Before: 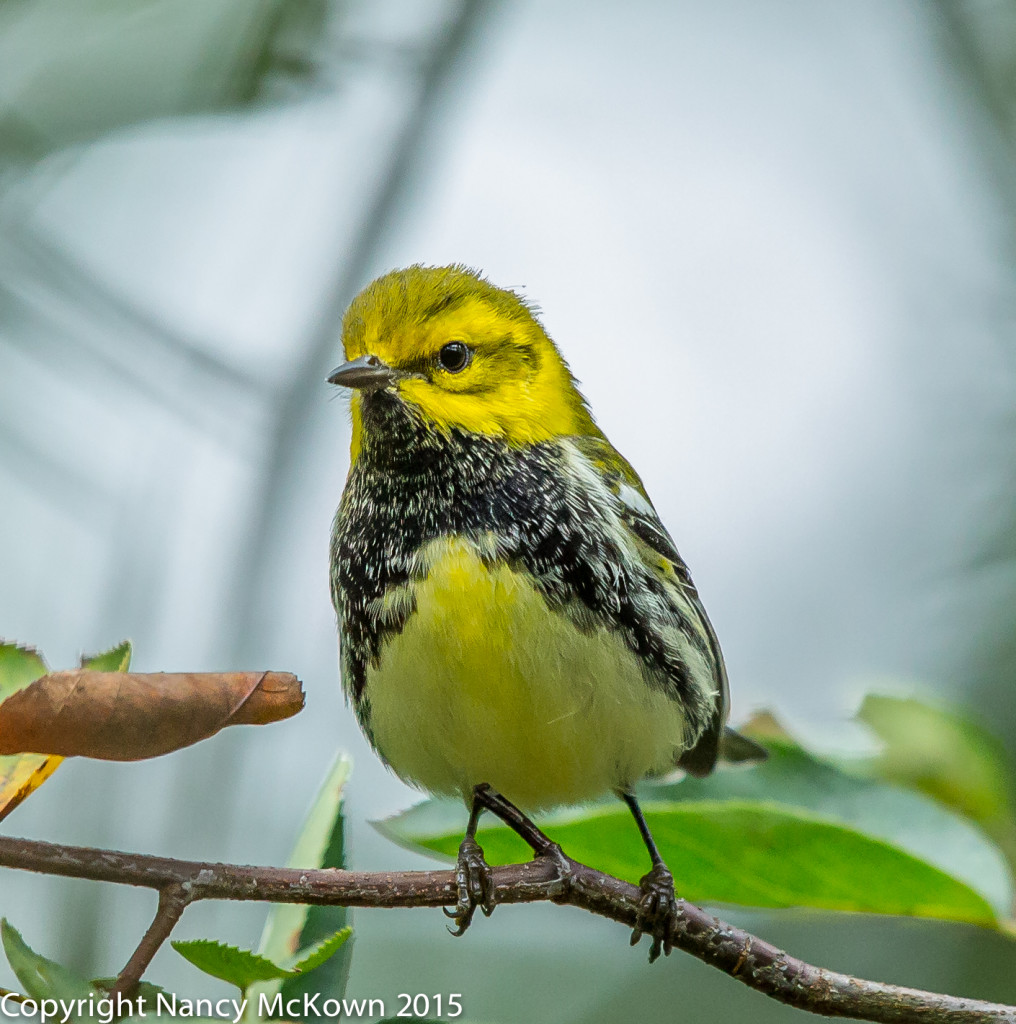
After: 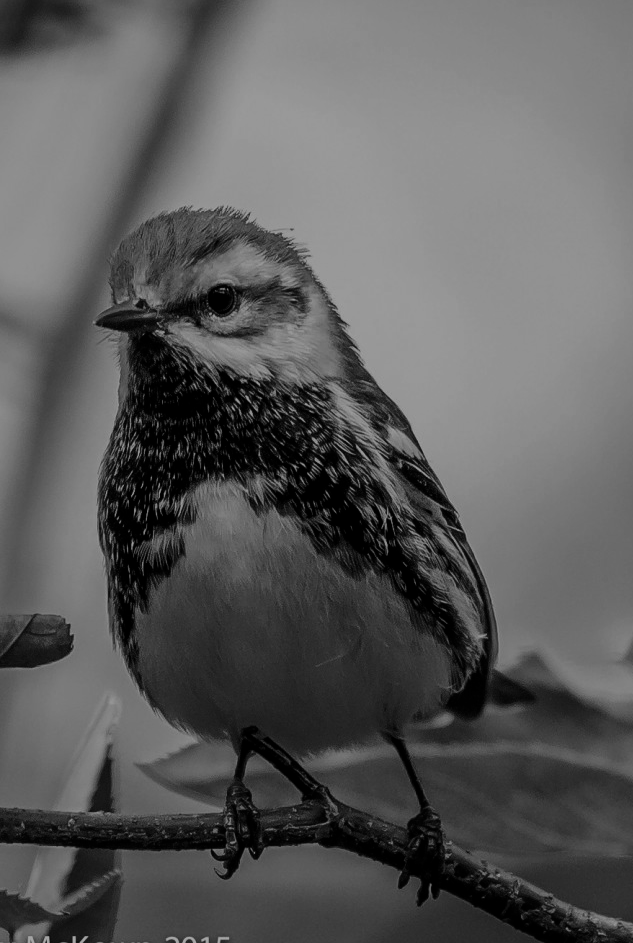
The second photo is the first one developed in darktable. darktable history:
contrast brightness saturation: contrast -0.03, brightness -0.59, saturation -1
filmic rgb: black relative exposure -16 EV, white relative exposure 4.97 EV, hardness 6.25
crop and rotate: left 22.918%, top 5.629%, right 14.711%, bottom 2.247%
color balance rgb: linear chroma grading › shadows -8%, linear chroma grading › global chroma 10%, perceptual saturation grading › global saturation 2%, perceptual saturation grading › highlights -2%, perceptual saturation grading › mid-tones 4%, perceptual saturation grading › shadows 8%, perceptual brilliance grading › global brilliance 2%, perceptual brilliance grading › highlights -4%, global vibrance 16%, saturation formula JzAzBz (2021)
